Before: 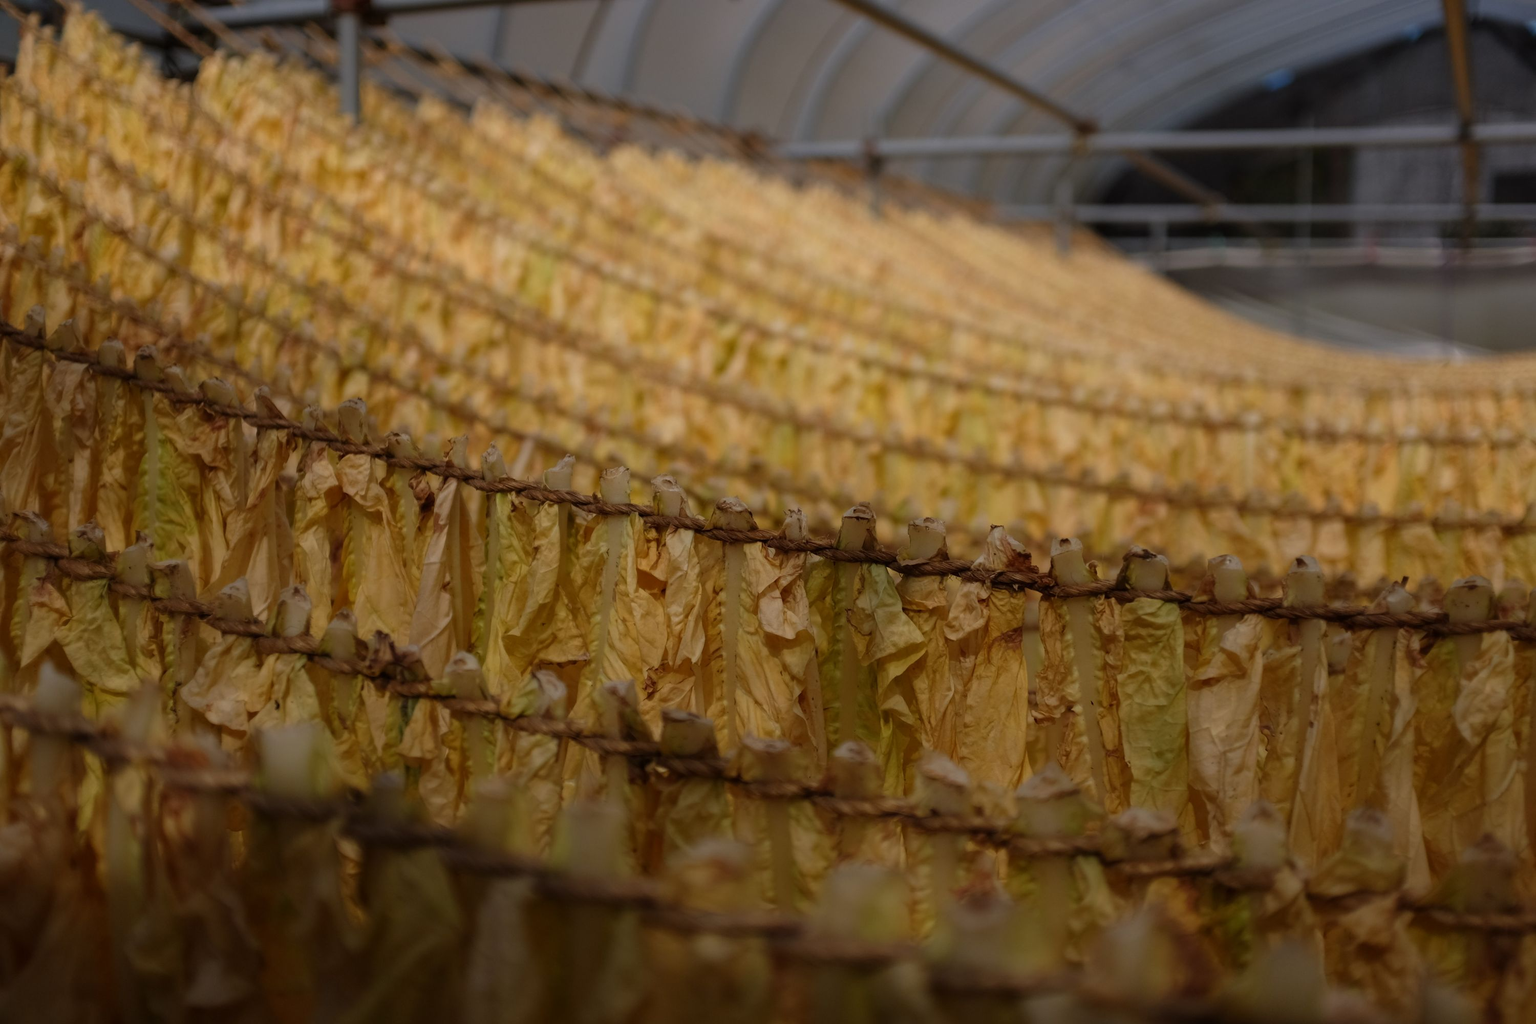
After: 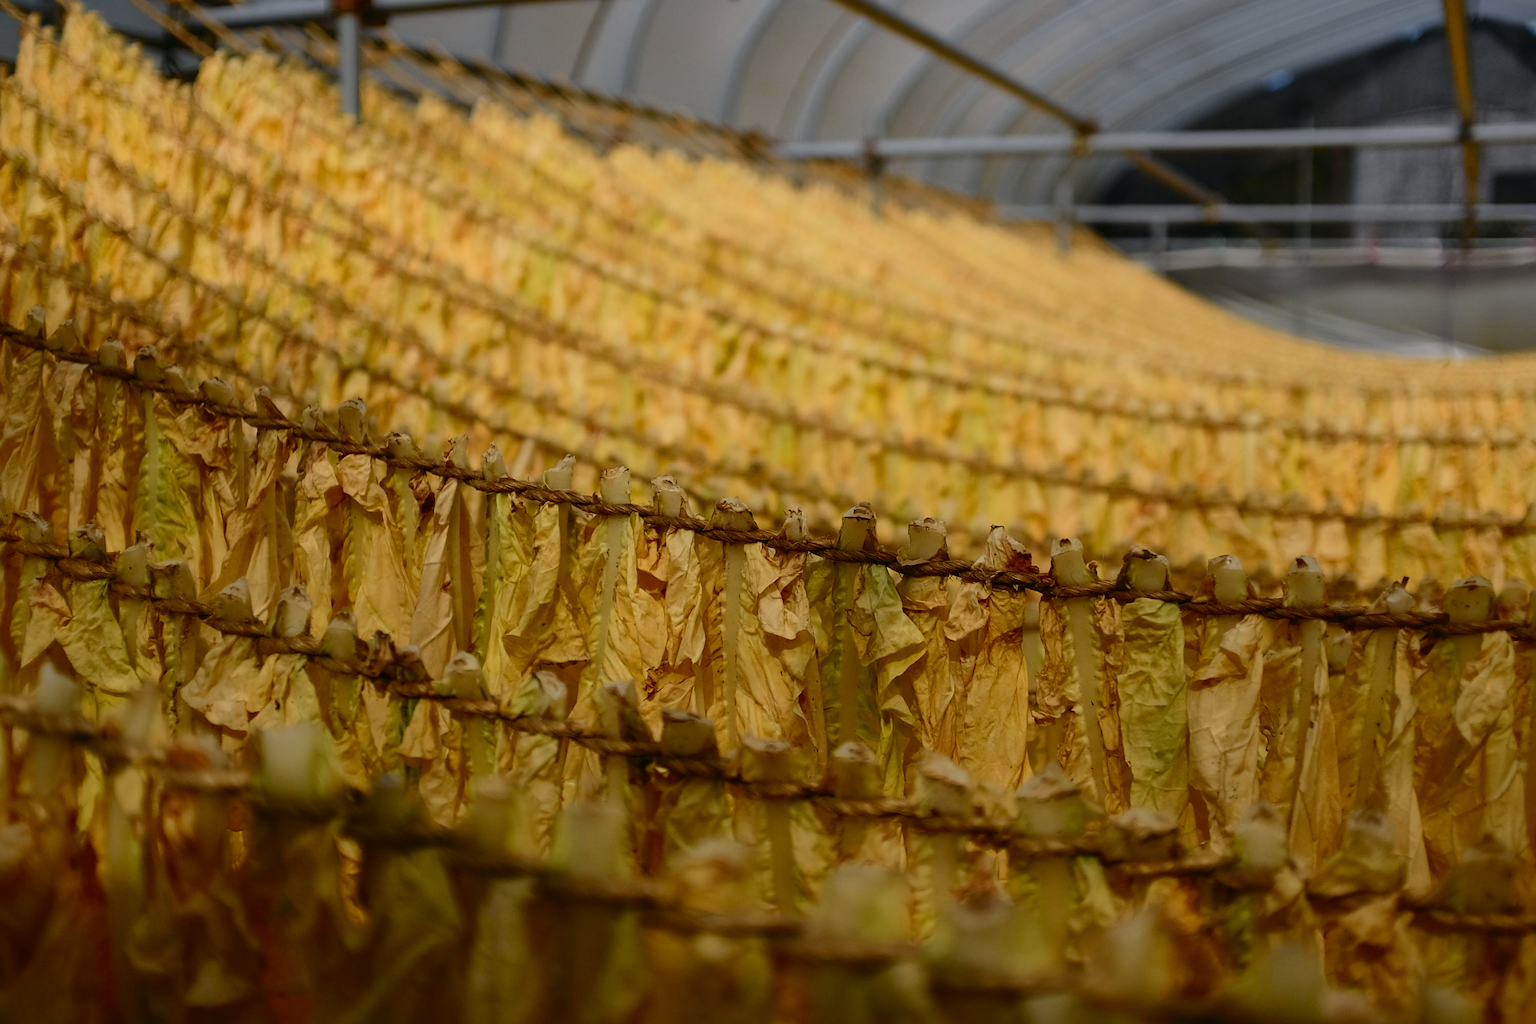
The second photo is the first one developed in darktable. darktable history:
tone curve: curves: ch0 [(0, 0.003) (0.113, 0.081) (0.207, 0.184) (0.515, 0.612) (0.712, 0.793) (0.984, 0.961)]; ch1 [(0, 0) (0.172, 0.123) (0.317, 0.272) (0.414, 0.382) (0.476, 0.479) (0.505, 0.498) (0.534, 0.534) (0.621, 0.65) (0.709, 0.764) (1, 1)]; ch2 [(0, 0) (0.411, 0.424) (0.505, 0.505) (0.521, 0.524) (0.537, 0.57) (0.65, 0.699) (1, 1)], color space Lab, independent channels, preserve colors none
sharpen: amount 0.49
shadows and highlights: on, module defaults
